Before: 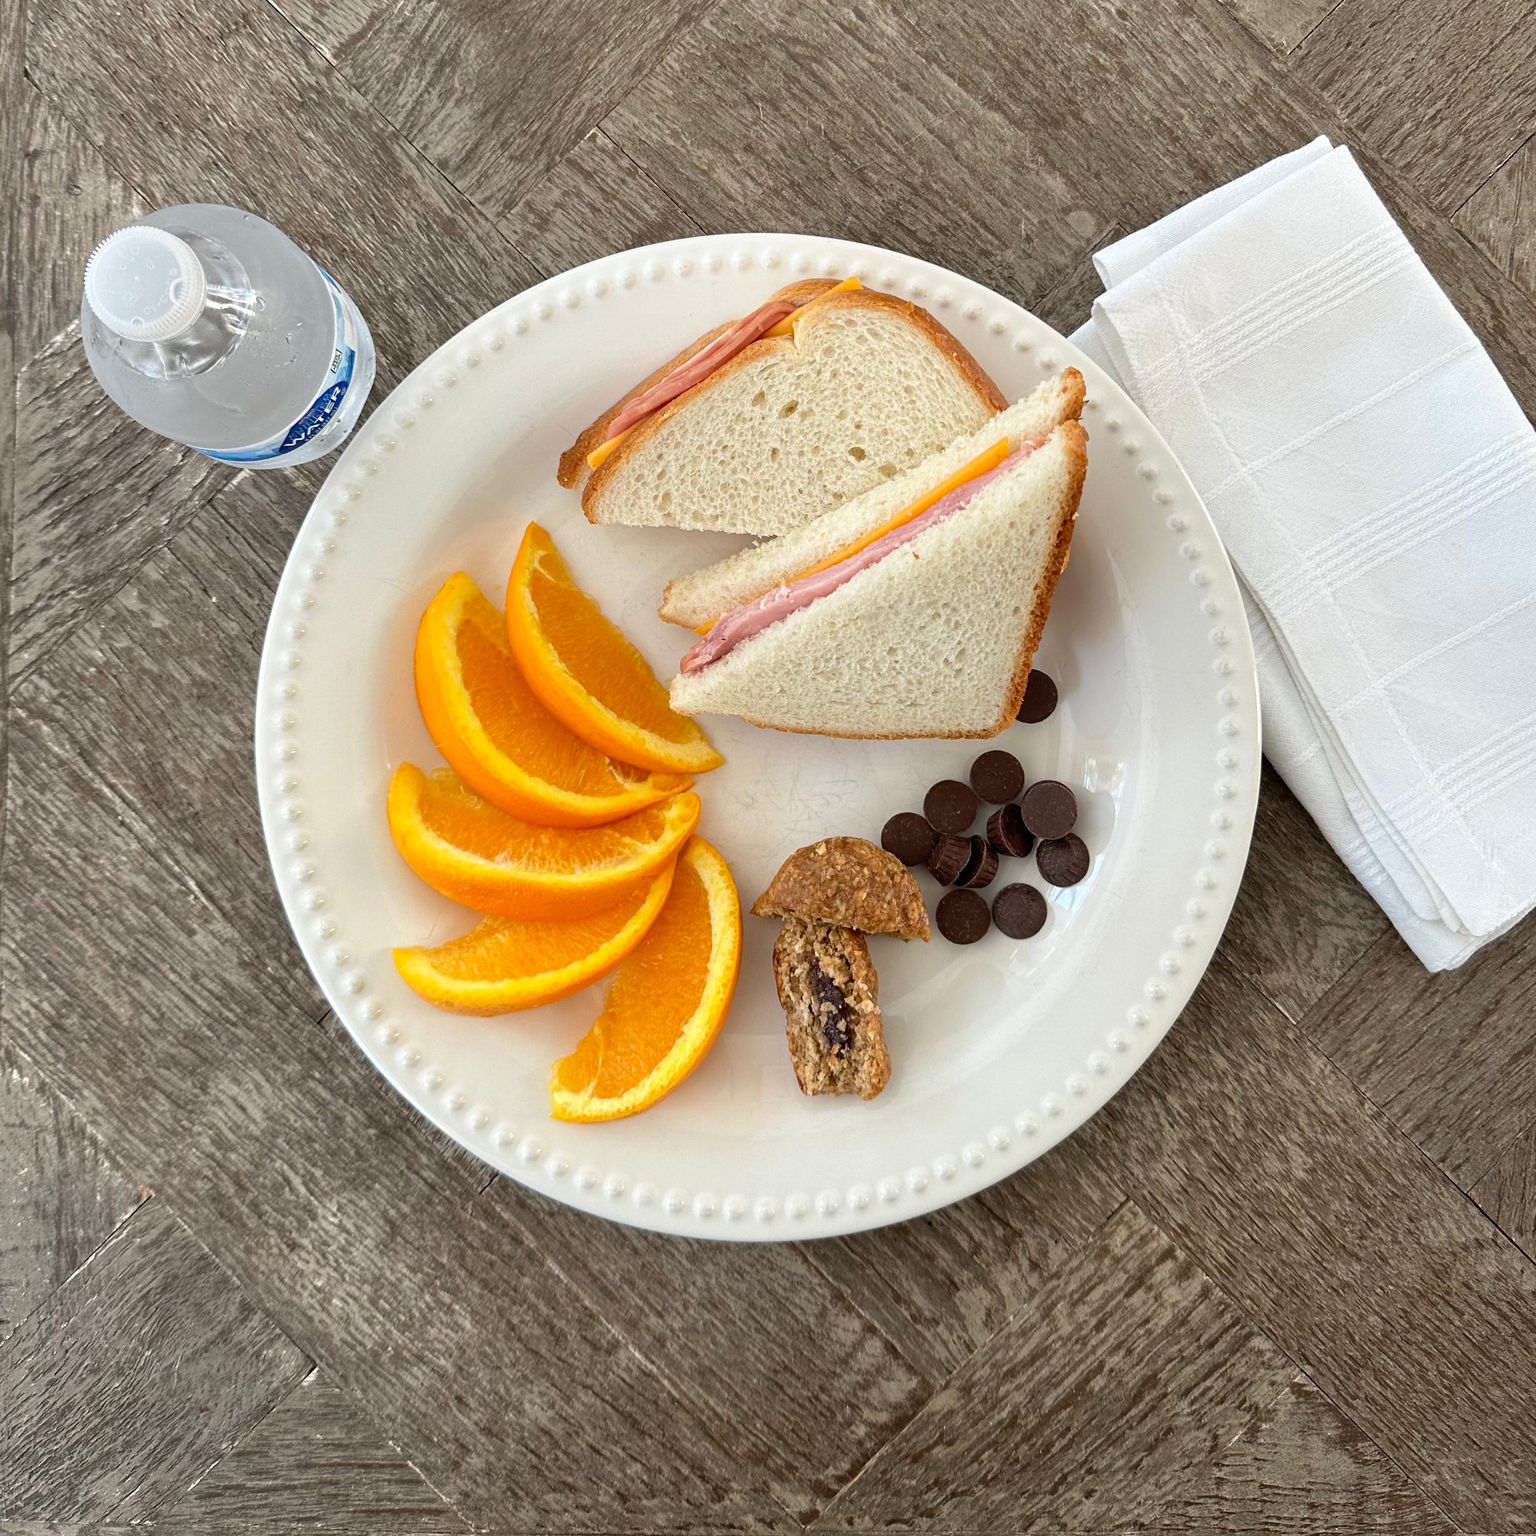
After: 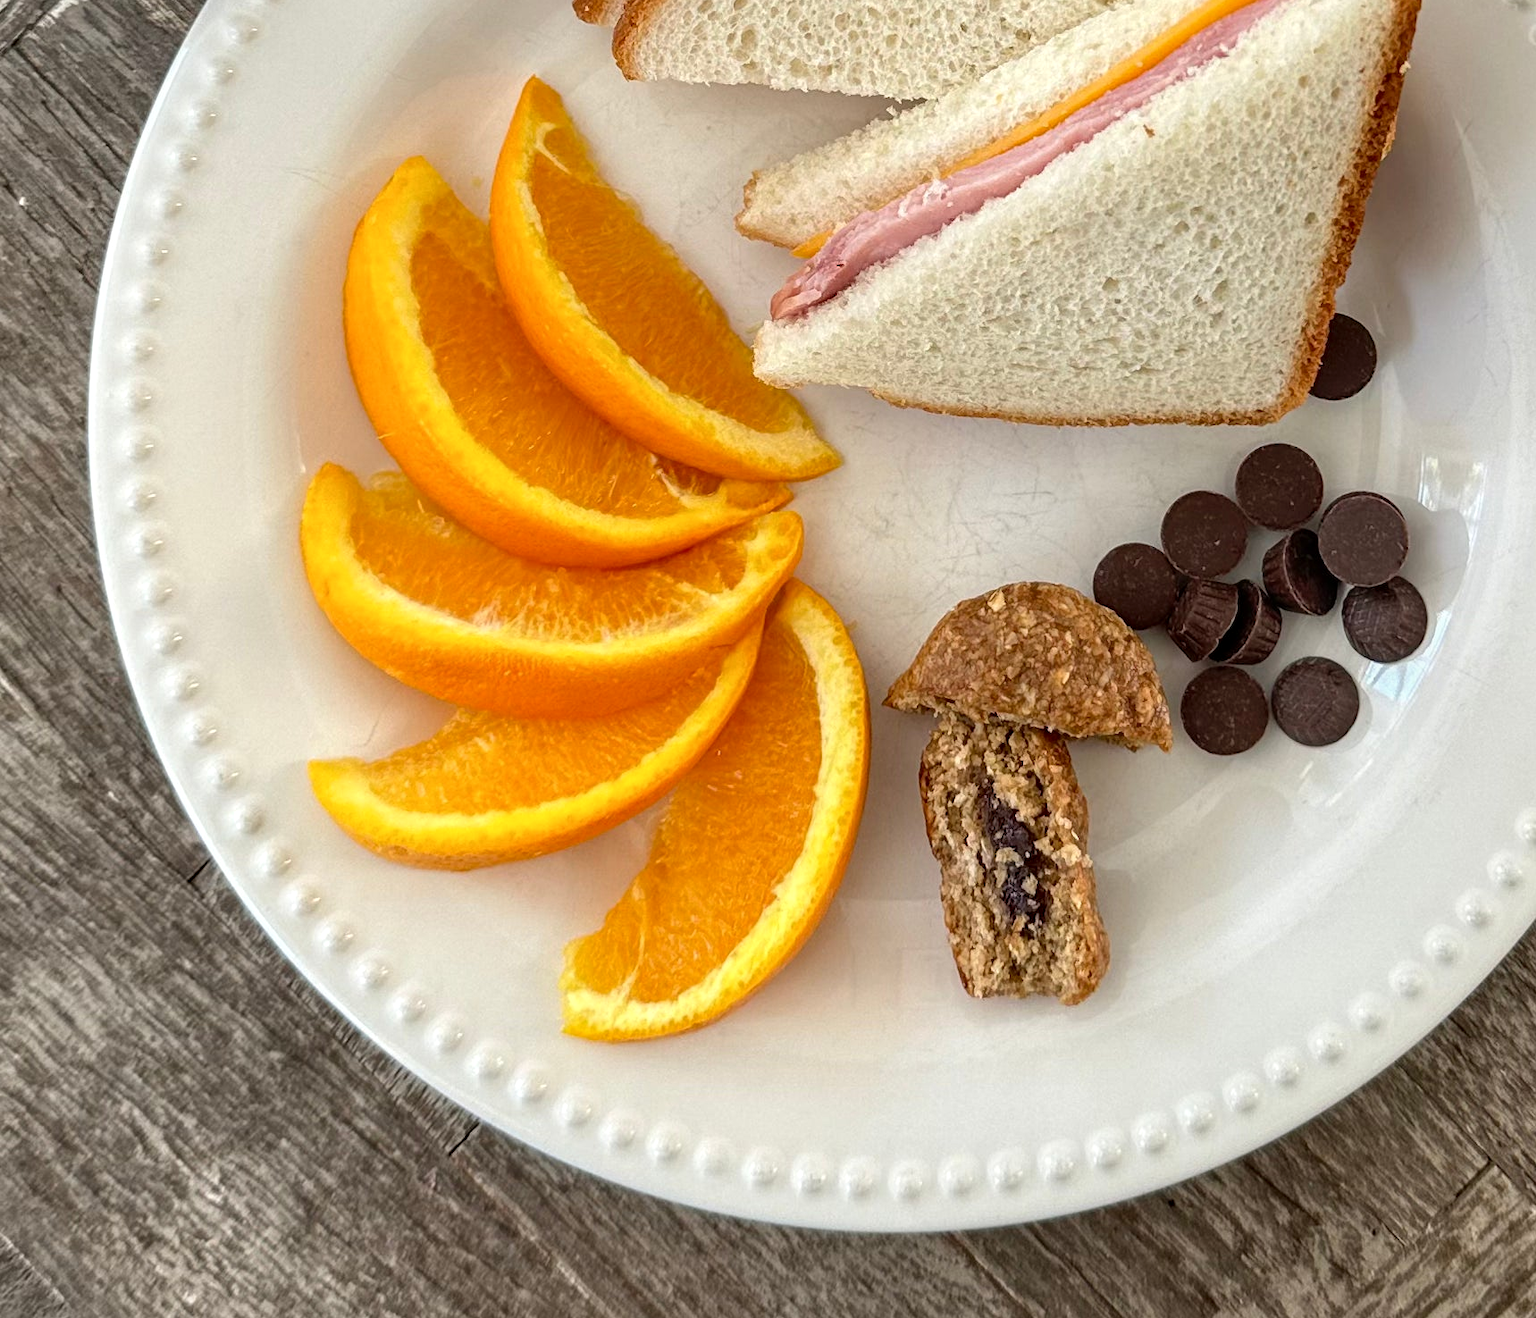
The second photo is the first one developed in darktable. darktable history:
crop: left 13.069%, top 30.898%, right 24.63%, bottom 15.588%
local contrast: on, module defaults
